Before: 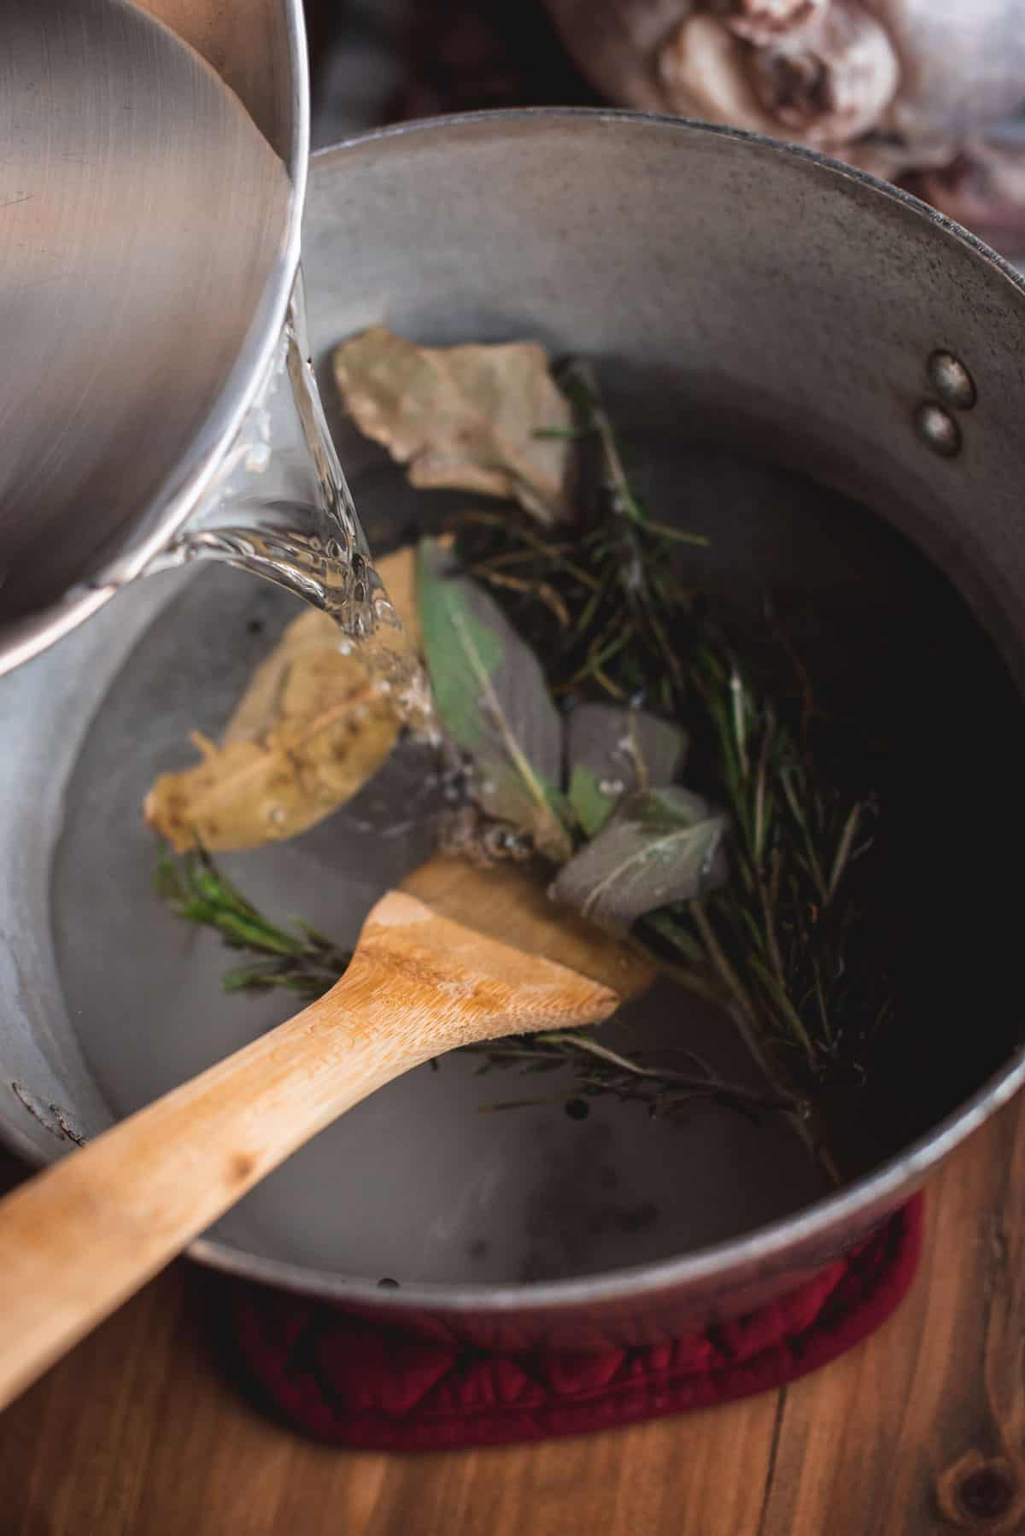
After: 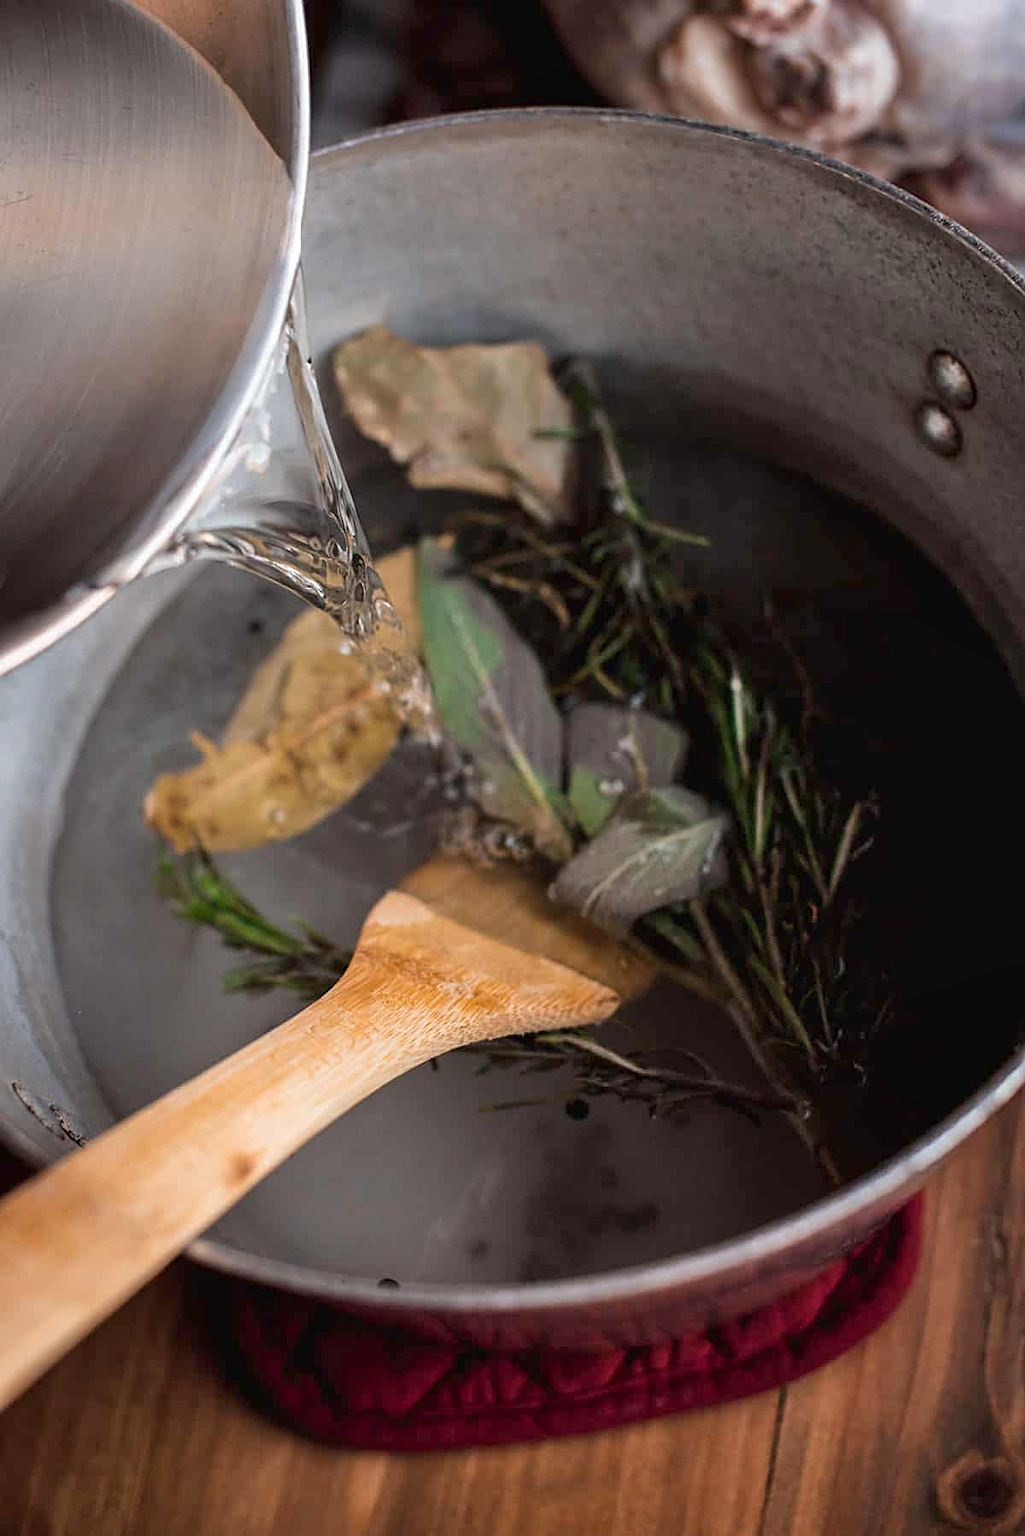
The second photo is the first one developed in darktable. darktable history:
sharpen: on, module defaults
shadows and highlights: shadows 37.27, highlights -28.18, soften with gaussian
exposure: black level correction 0.005, exposure 0.014 EV, compensate highlight preservation false
